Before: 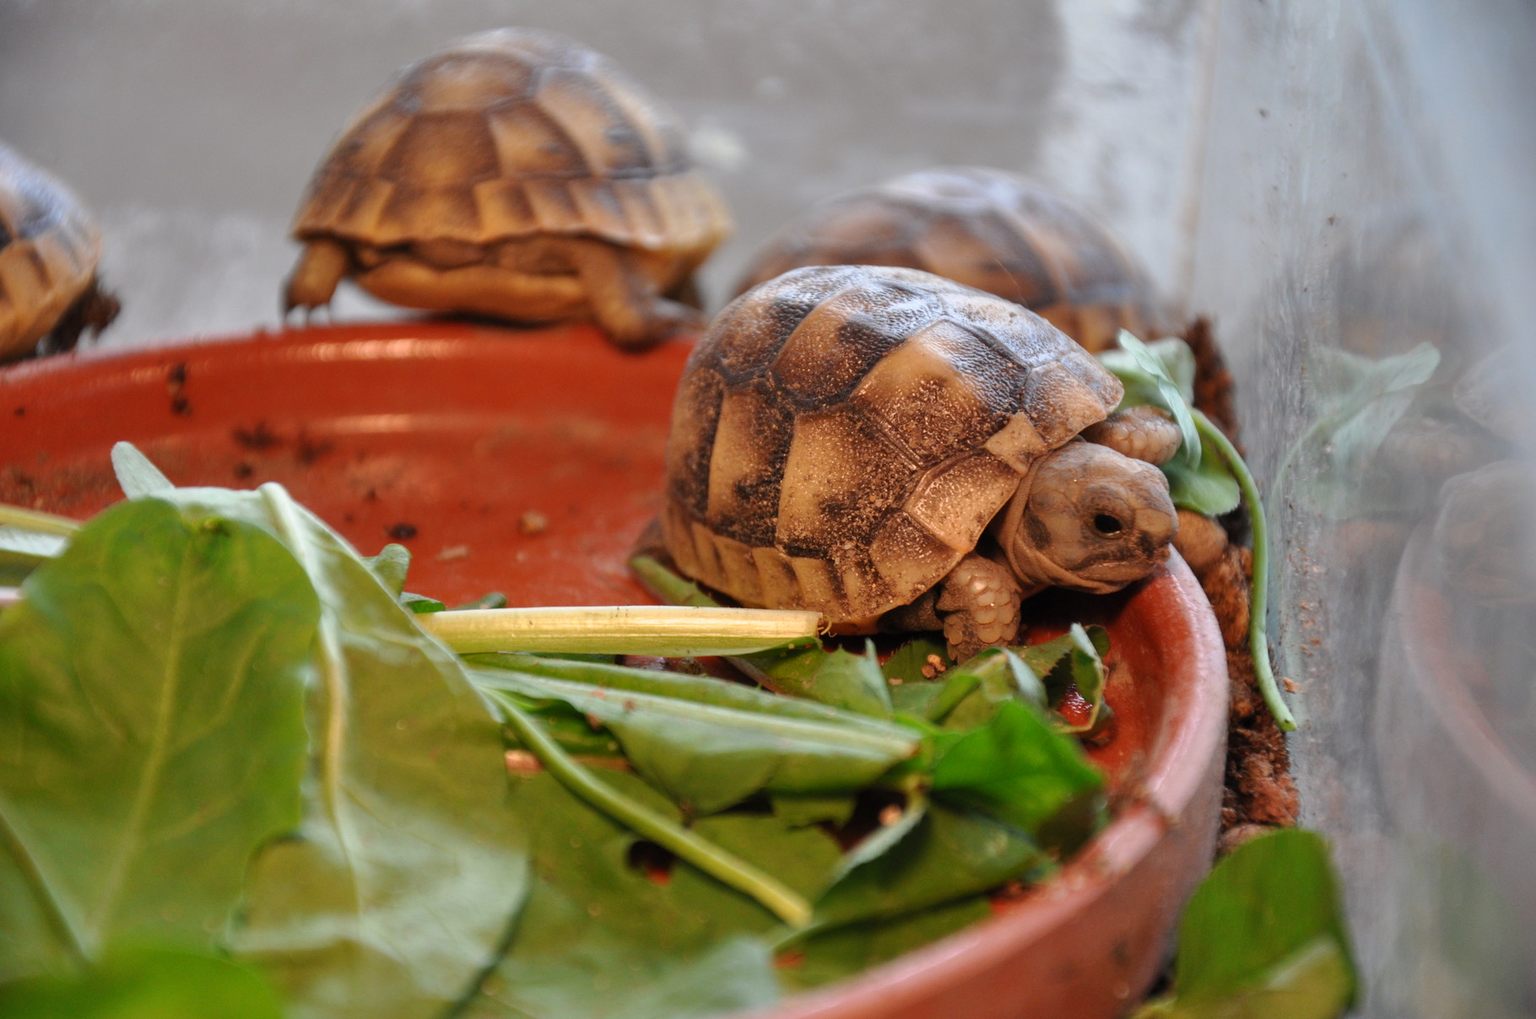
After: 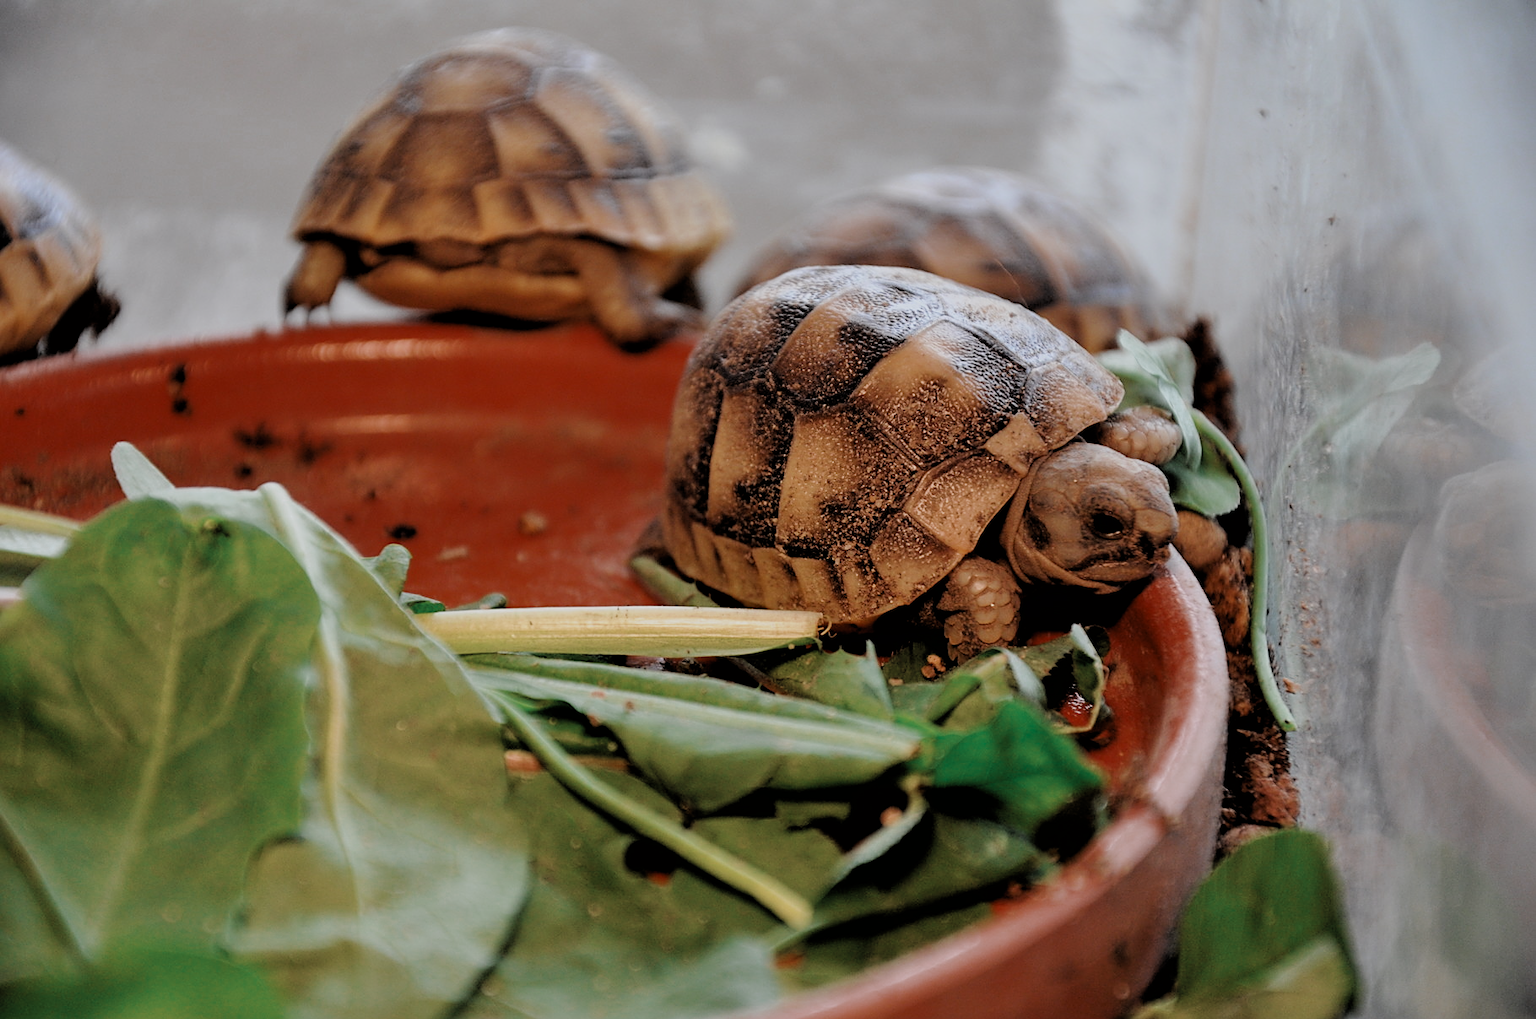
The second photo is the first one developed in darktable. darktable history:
color zones: curves: ch0 [(0, 0.5) (0.125, 0.4) (0.25, 0.5) (0.375, 0.4) (0.5, 0.4) (0.625, 0.6) (0.75, 0.6) (0.875, 0.5)]; ch1 [(0, 0.35) (0.125, 0.45) (0.25, 0.35) (0.375, 0.35) (0.5, 0.35) (0.625, 0.35) (0.75, 0.45) (0.875, 0.35)]; ch2 [(0, 0.6) (0.125, 0.5) (0.25, 0.5) (0.375, 0.6) (0.5, 0.6) (0.625, 0.5) (0.75, 0.5) (0.875, 0.5)]
filmic rgb: black relative exposure -2.78 EV, white relative exposure 4.56 EV, hardness 1.71, contrast 1.263
sharpen: on, module defaults
